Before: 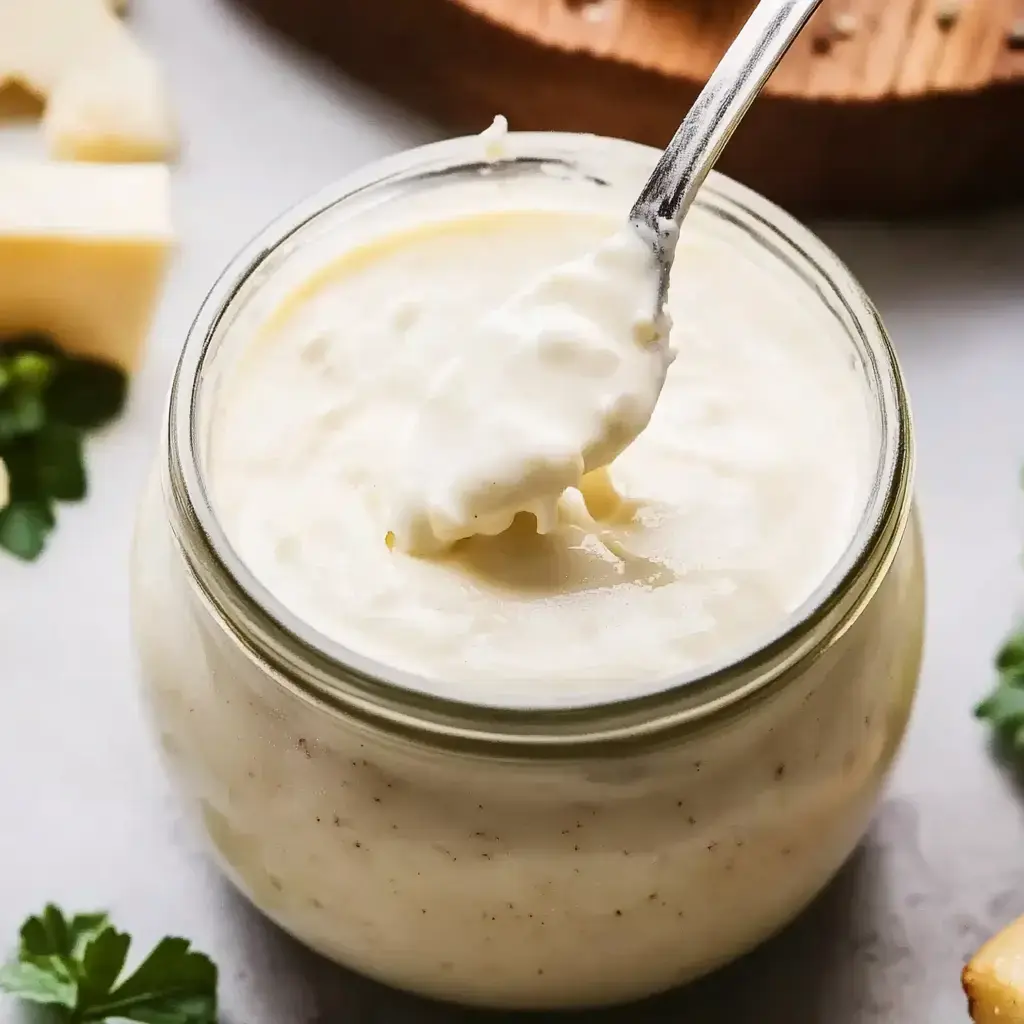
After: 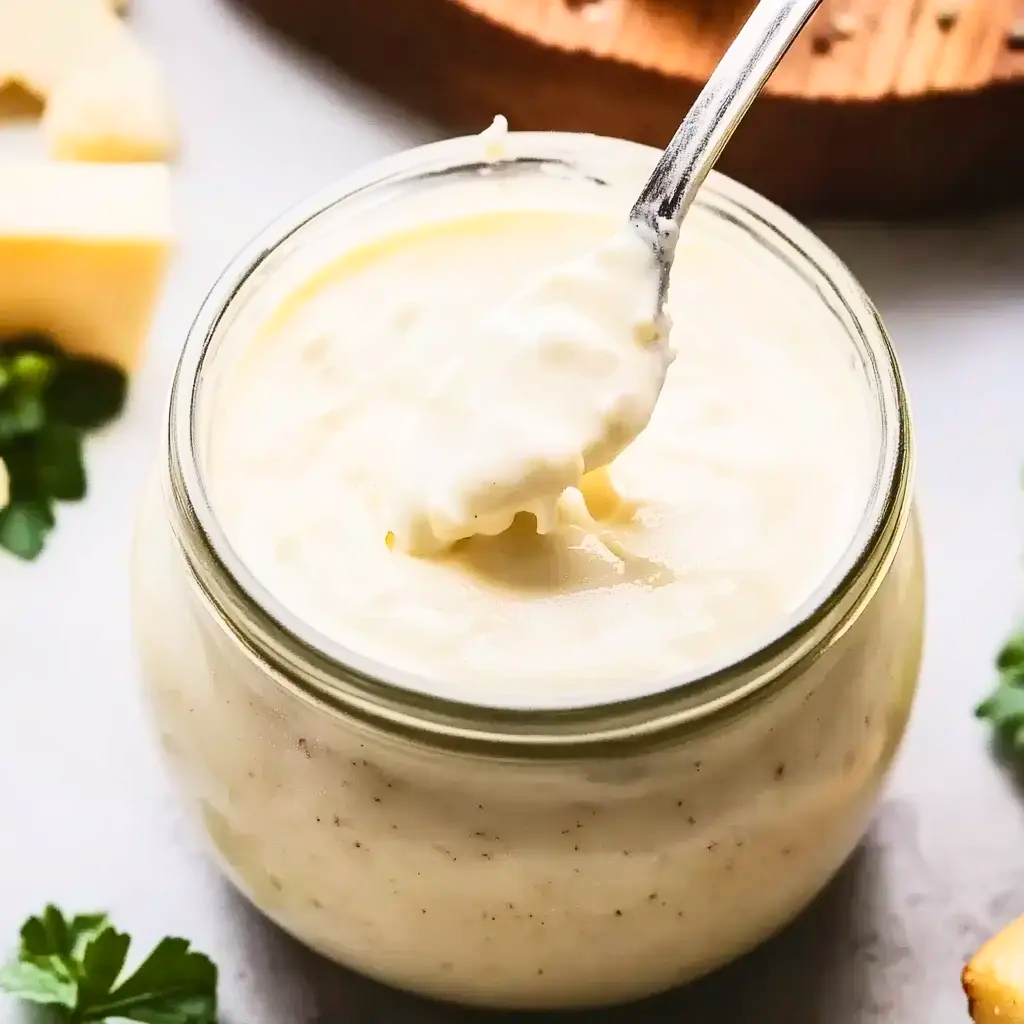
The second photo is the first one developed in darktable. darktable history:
contrast brightness saturation: contrast 0.204, brightness 0.166, saturation 0.224
